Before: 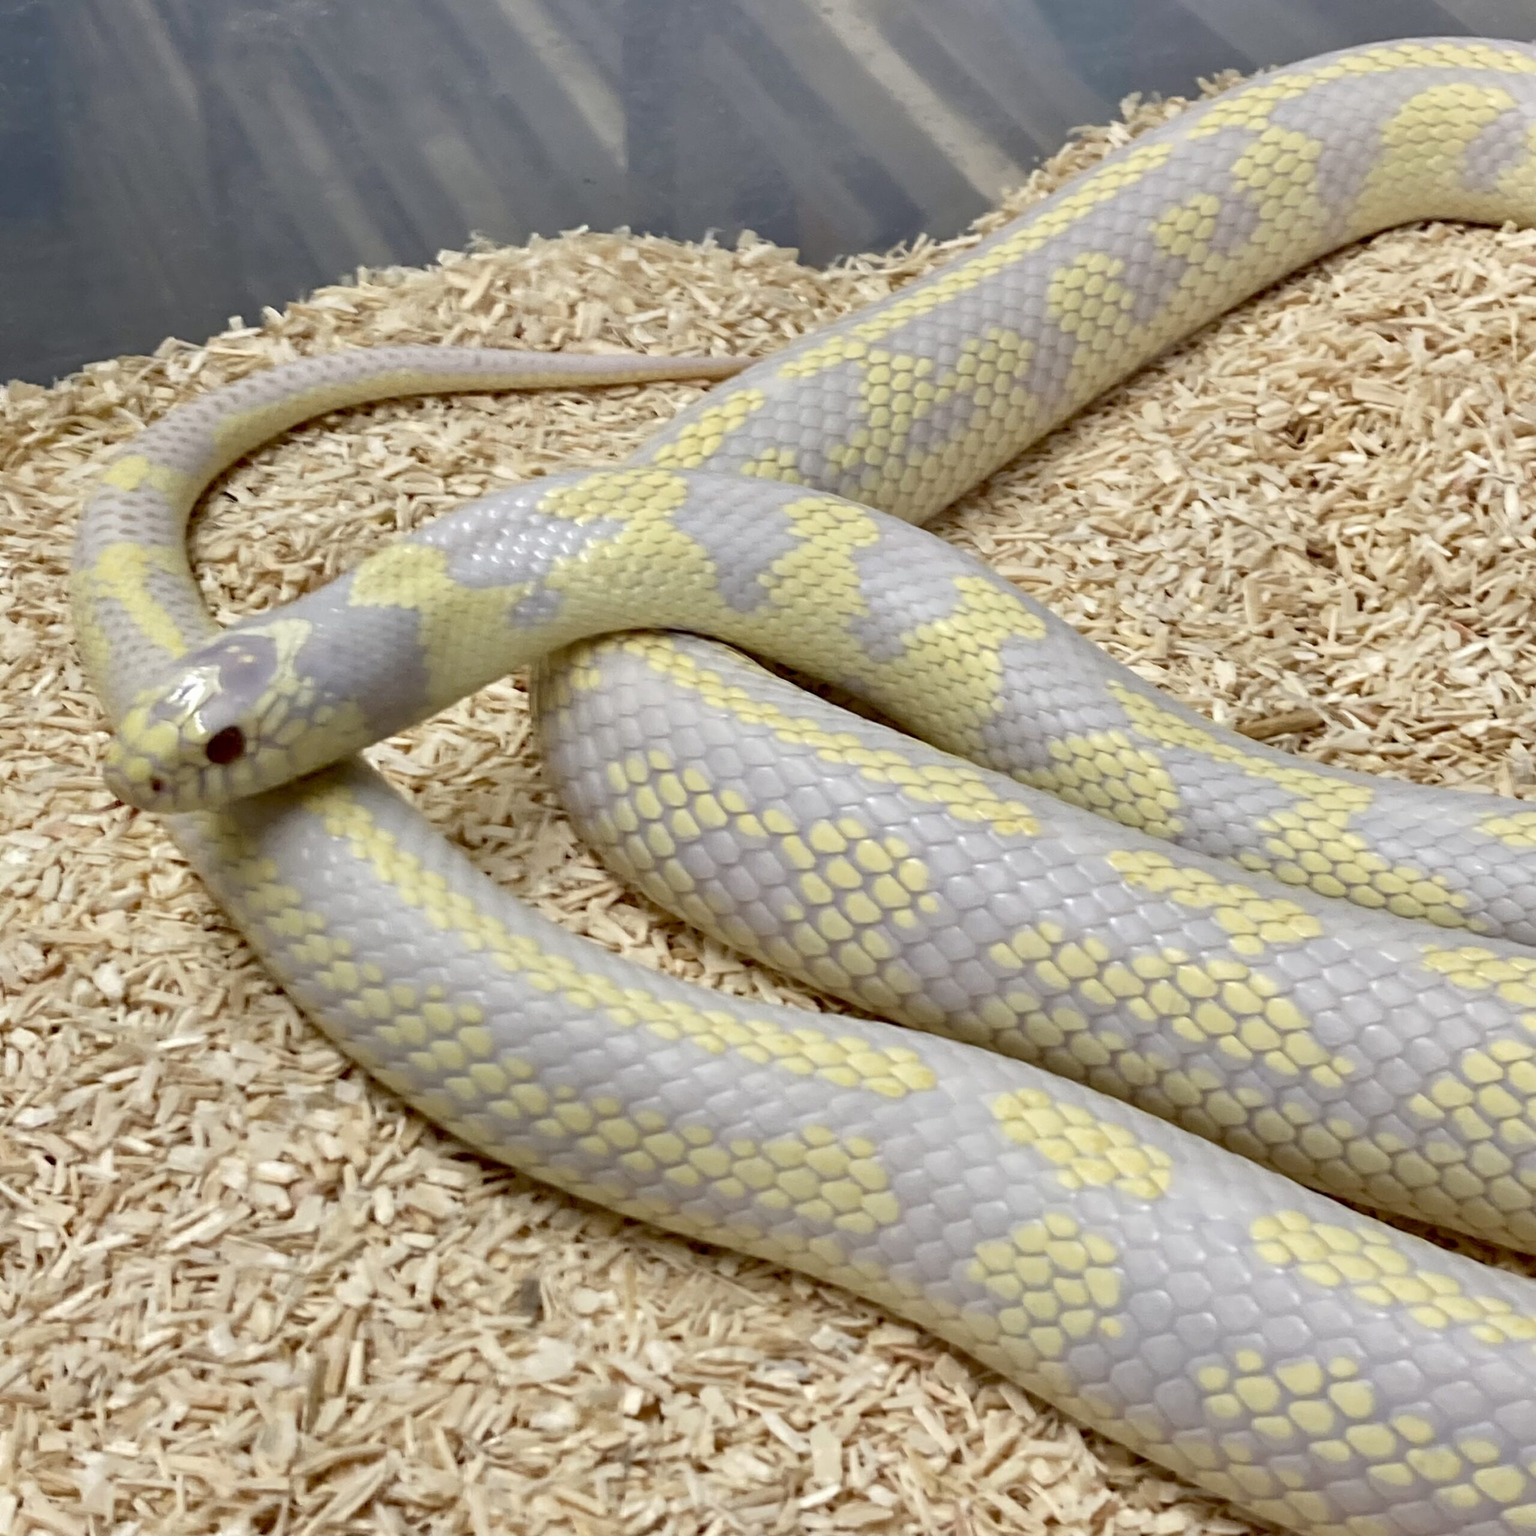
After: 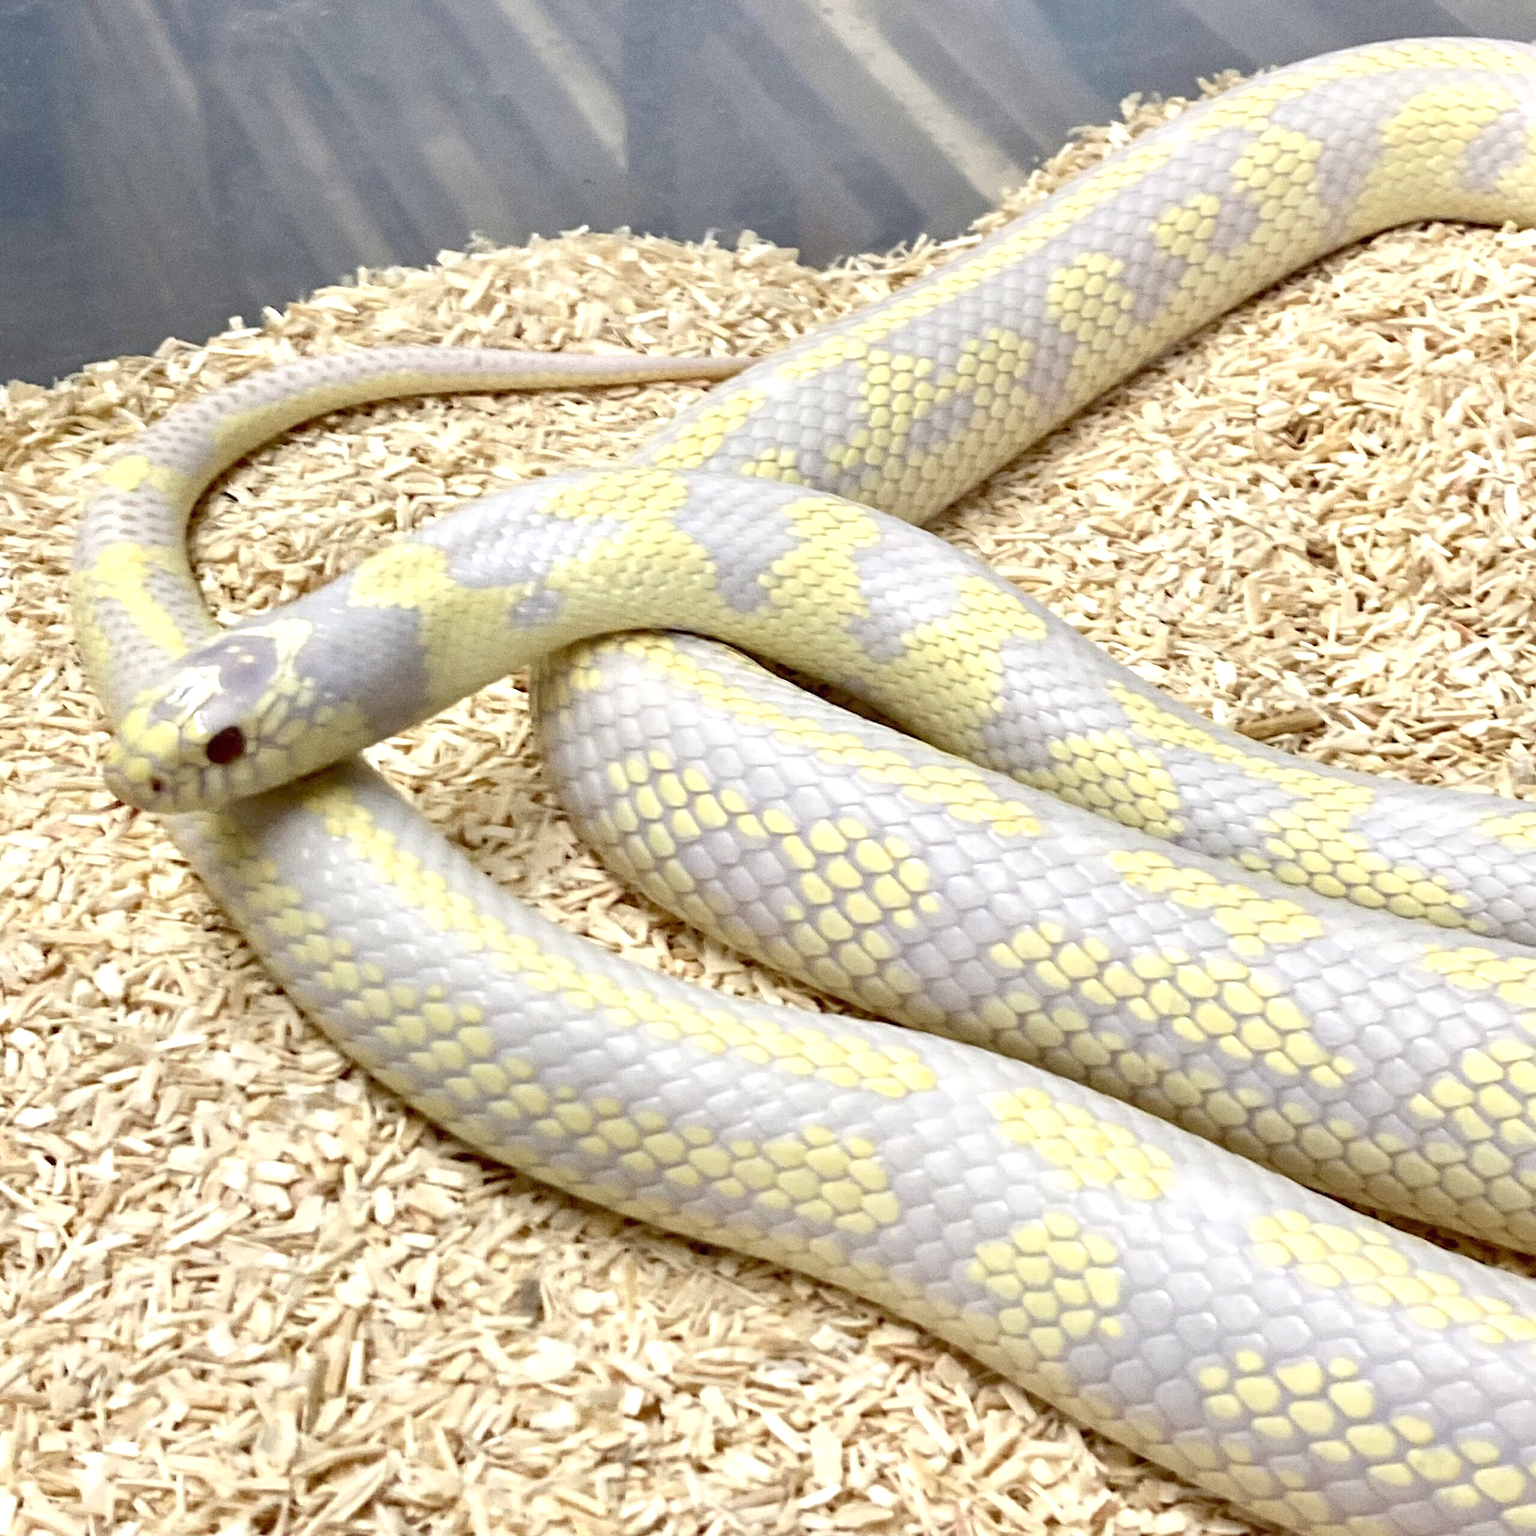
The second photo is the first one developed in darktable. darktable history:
exposure: black level correction 0, exposure 0.7 EV, compensate exposure bias true, compensate highlight preservation false
grain: coarseness 3.21 ISO
